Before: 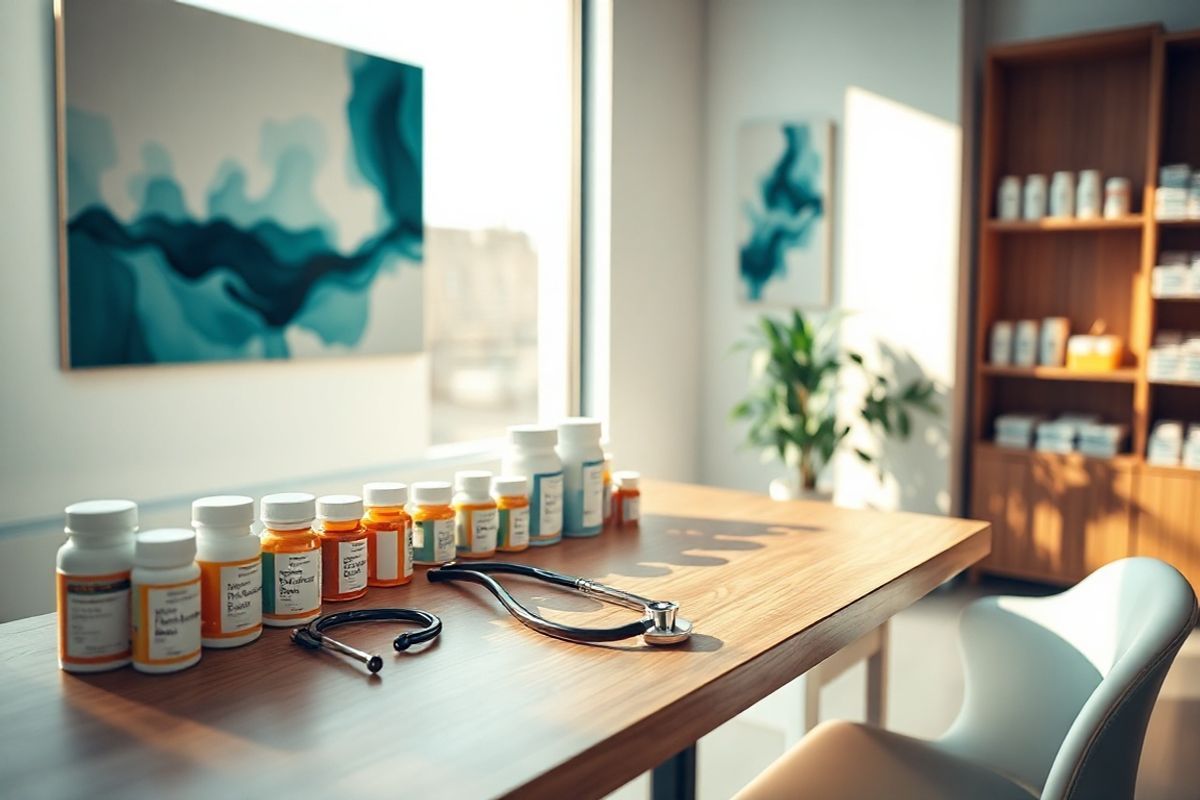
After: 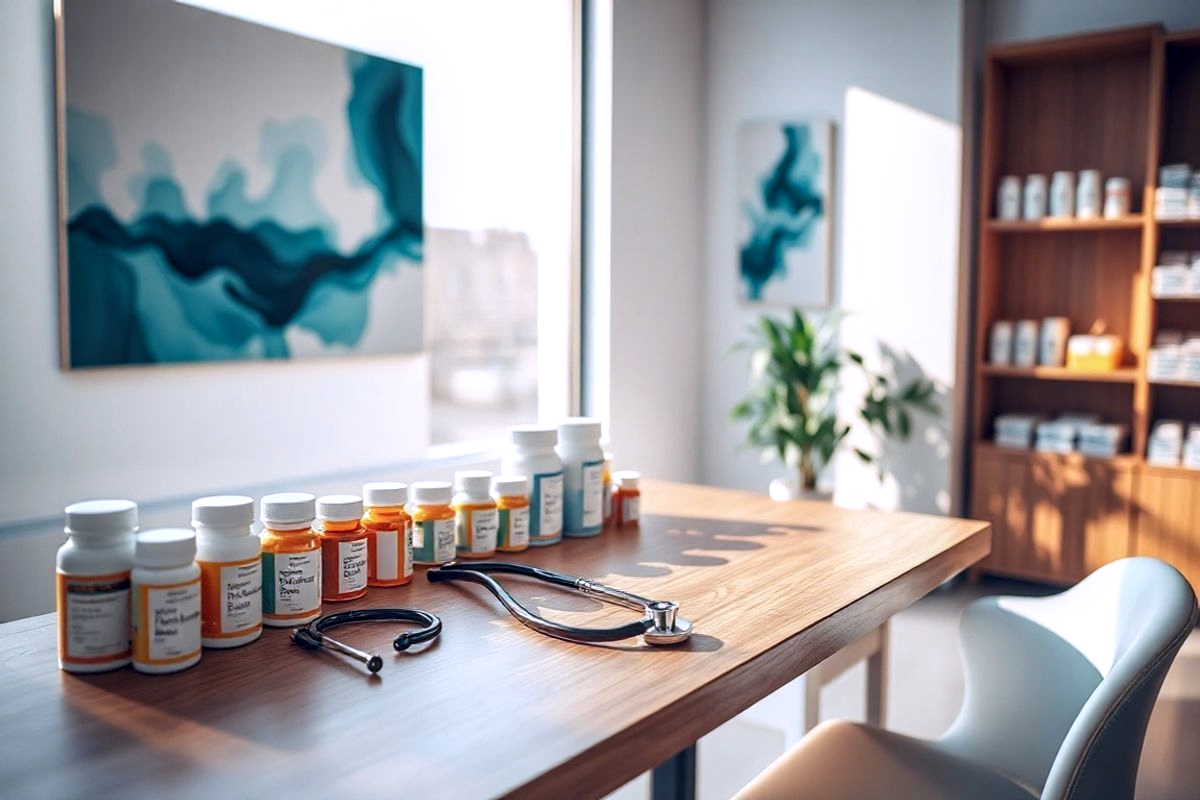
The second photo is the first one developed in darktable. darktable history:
color calibration: illuminant as shot in camera, x 0.362, y 0.385, temperature 4531.5 K
local contrast: on, module defaults
